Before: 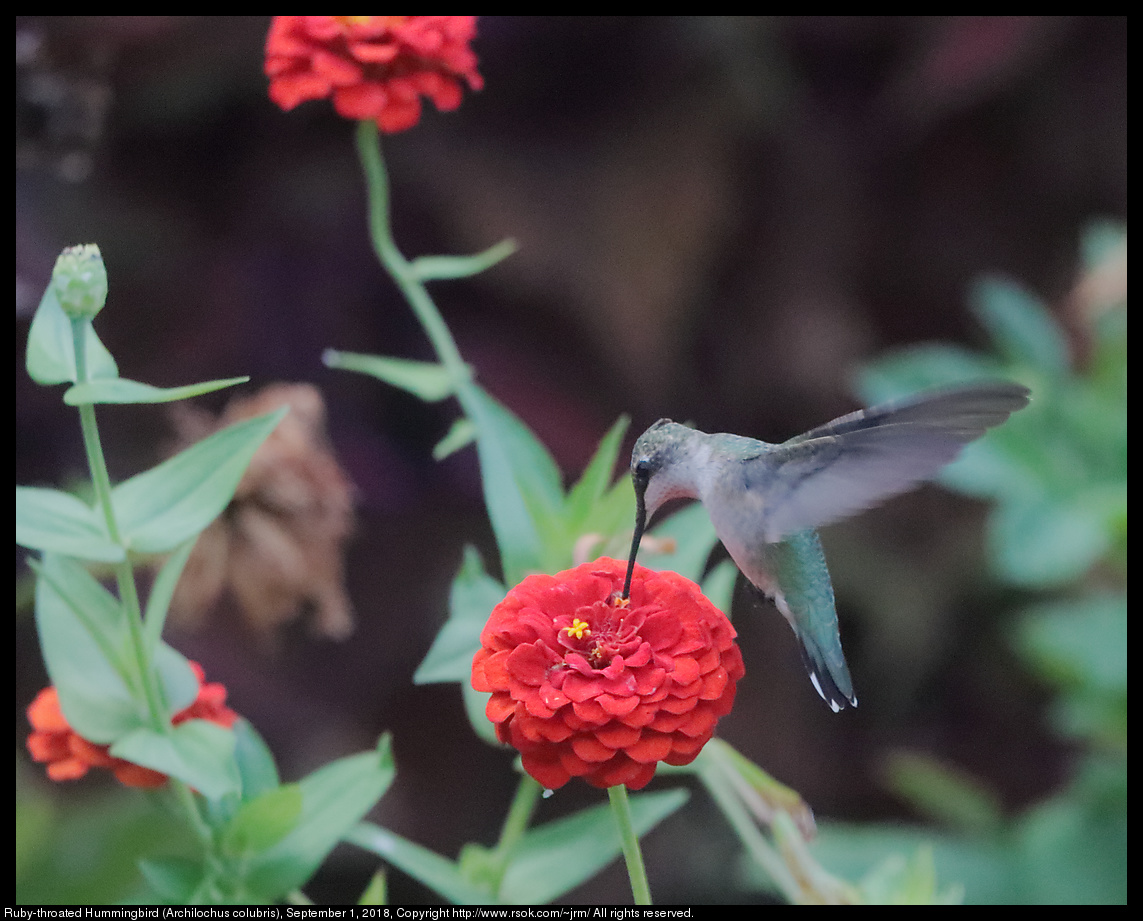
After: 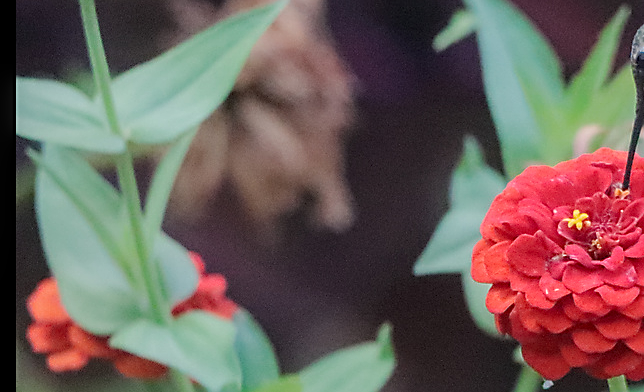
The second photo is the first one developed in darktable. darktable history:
sharpen: on, module defaults
local contrast: on, module defaults
crop: top 44.483%, right 43.593%, bottom 12.892%
